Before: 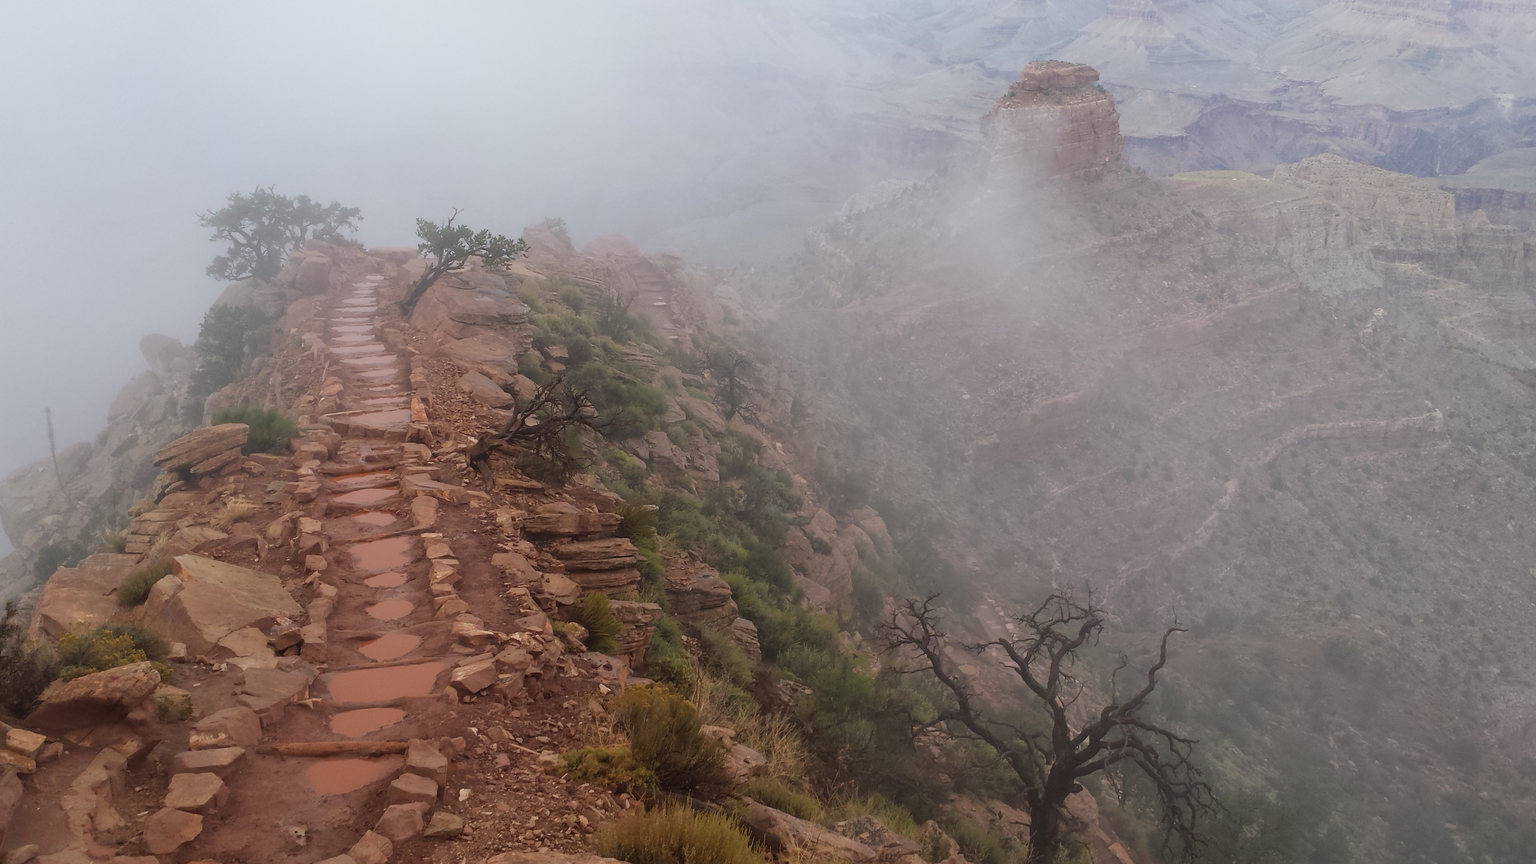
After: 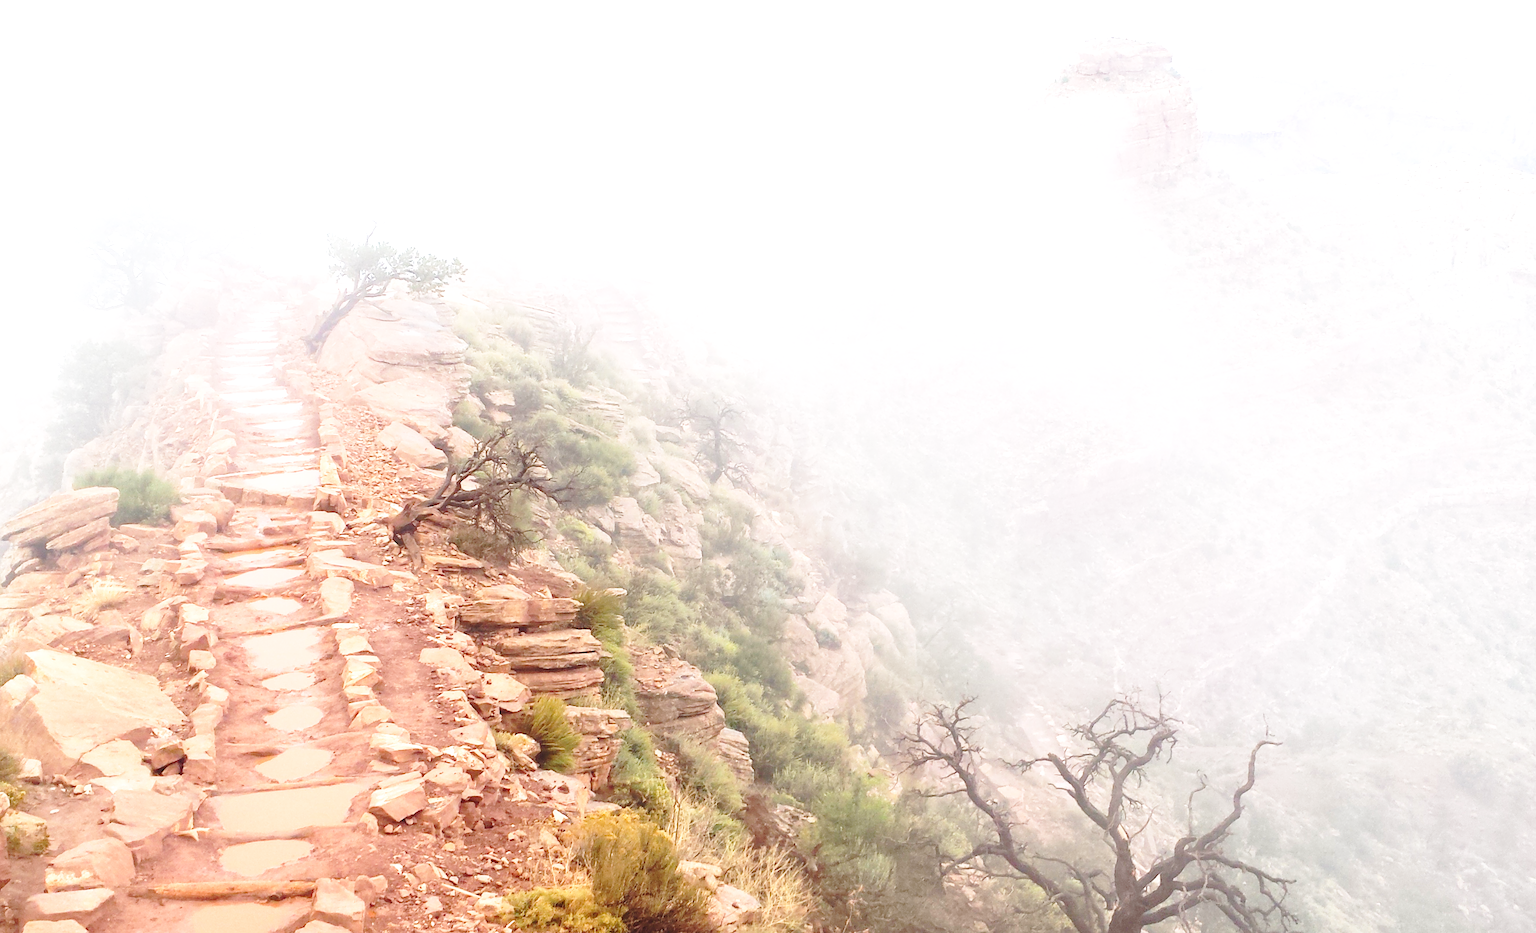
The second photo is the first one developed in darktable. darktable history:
exposure: black level correction 0.001, exposure 1.72 EV, compensate highlight preservation false
crop: left 9.973%, top 3.51%, right 9.294%, bottom 9.281%
base curve: curves: ch0 [(0, 0) (0.032, 0.037) (0.105, 0.228) (0.435, 0.76) (0.856, 0.983) (1, 1)], preserve colors none
